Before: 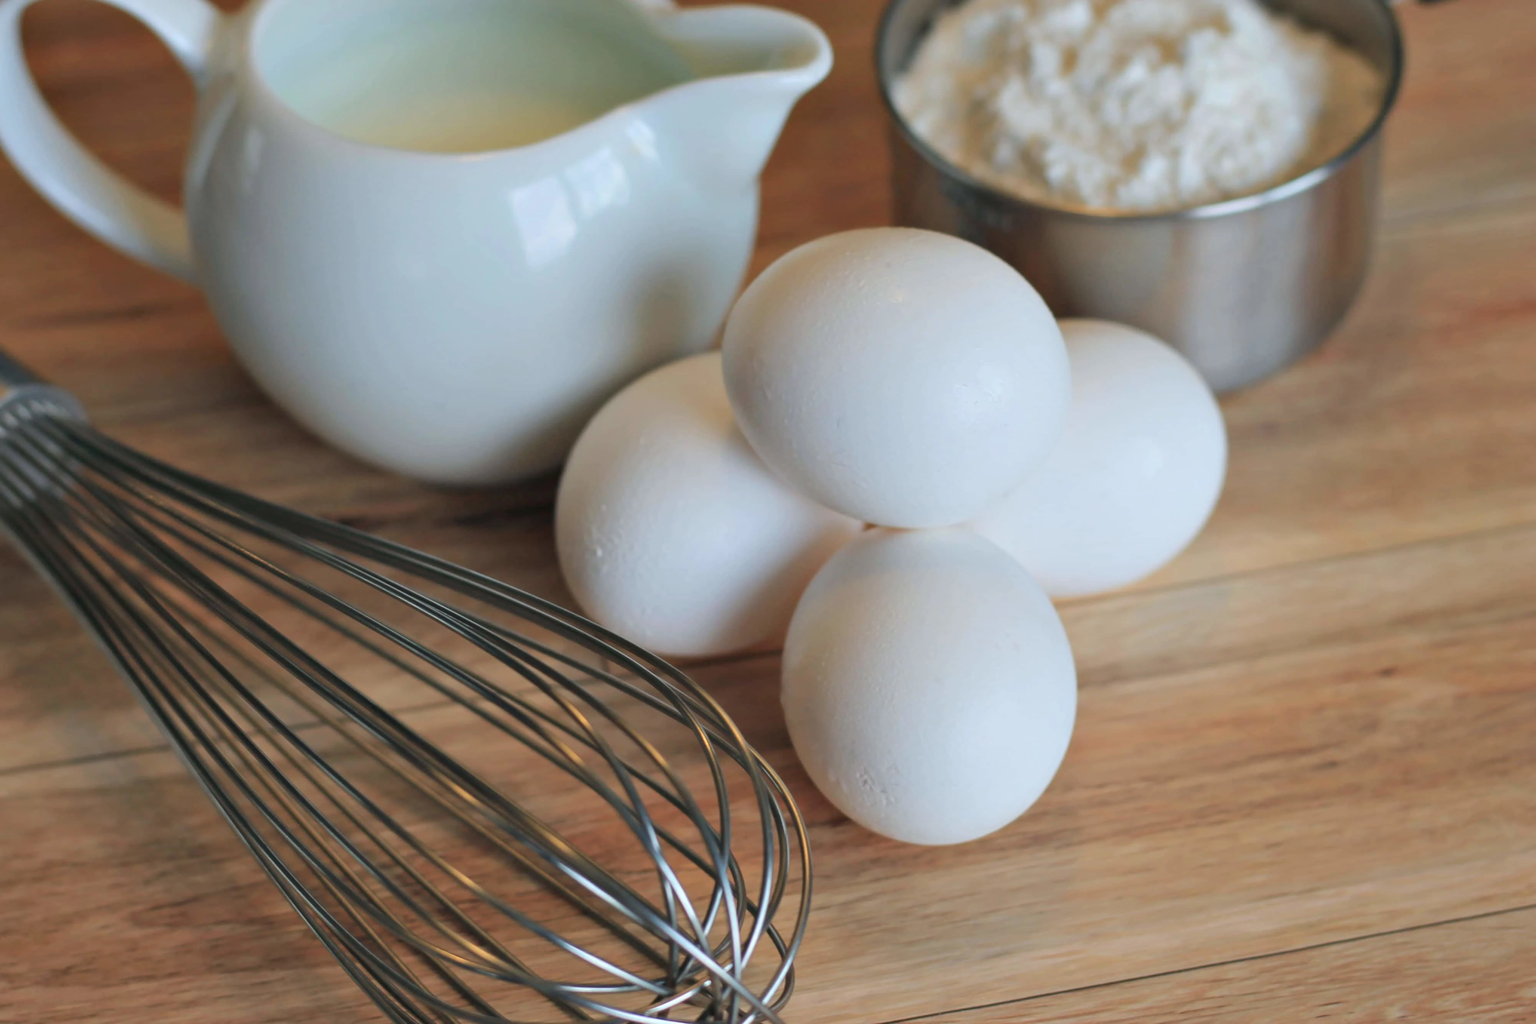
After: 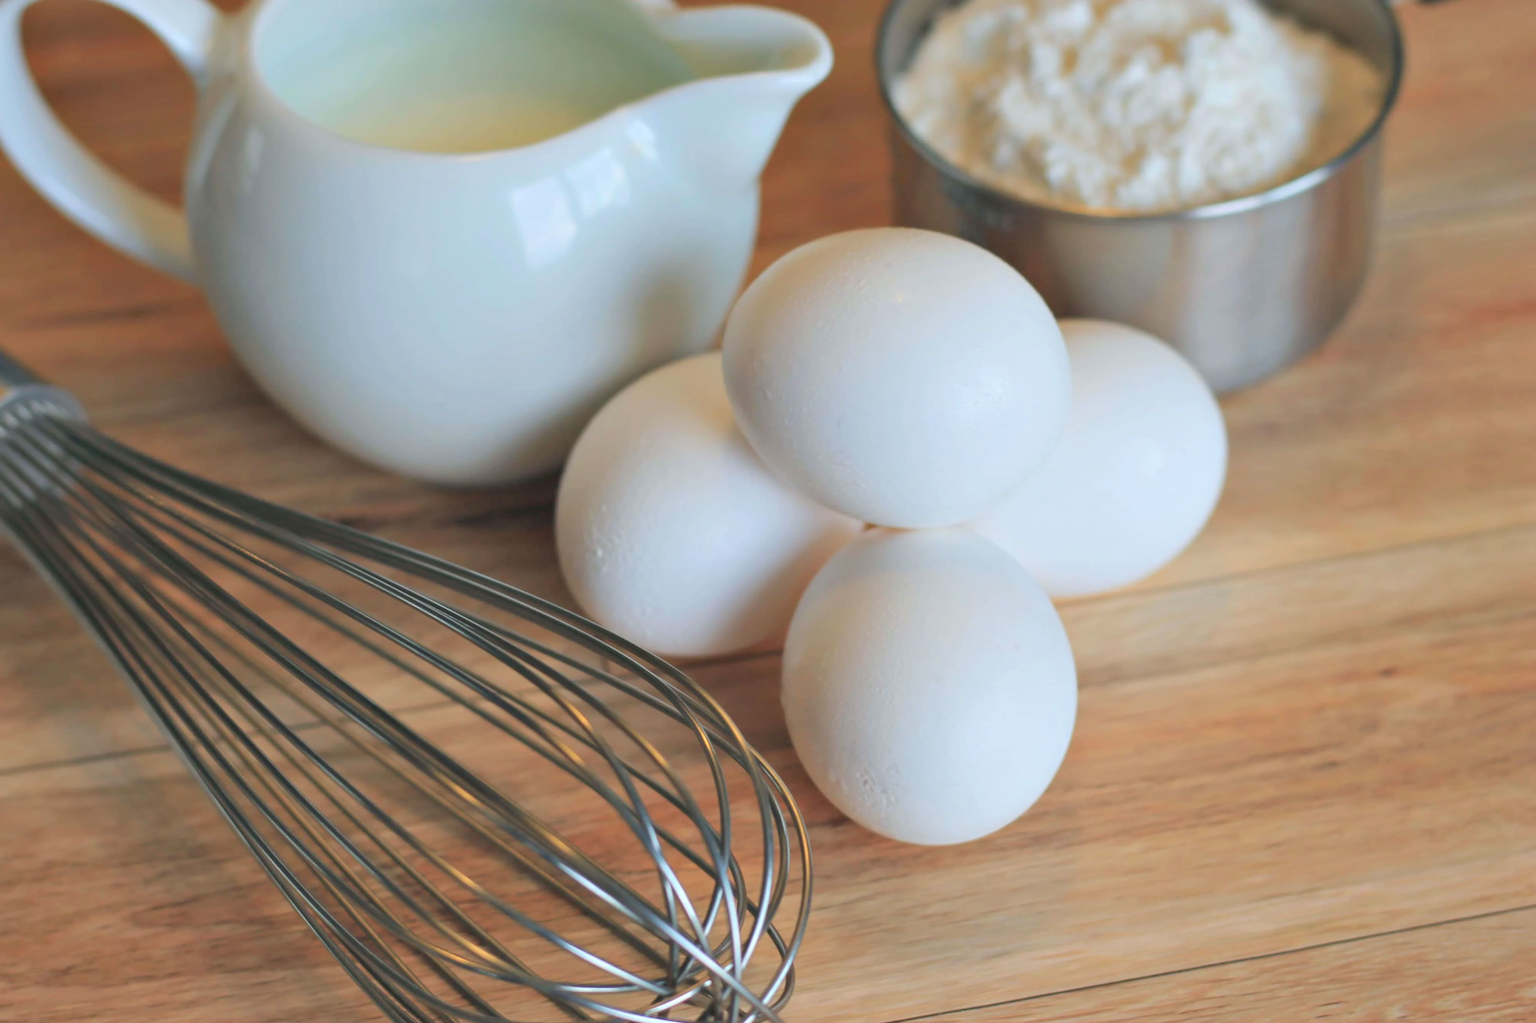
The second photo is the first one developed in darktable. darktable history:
contrast brightness saturation: contrast -0.1, brightness 0.05, saturation 0.08
exposure: exposure 0.236 EV, compensate highlight preservation false
